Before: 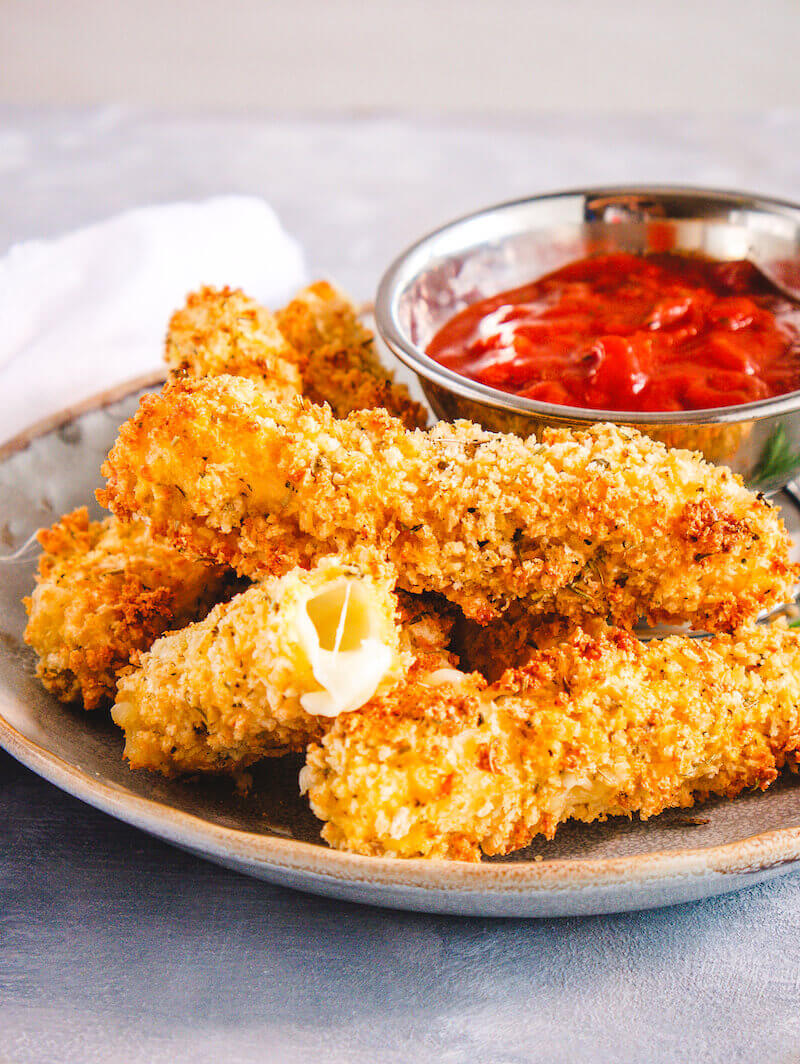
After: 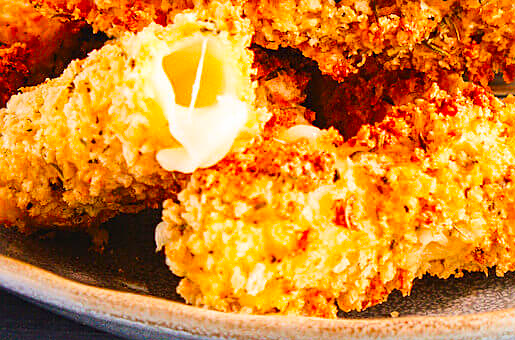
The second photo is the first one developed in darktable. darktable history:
sharpen: on, module defaults
crop: left 18.091%, top 51.13%, right 17.525%, bottom 16.85%
contrast brightness saturation: contrast 0.16, saturation 0.32
